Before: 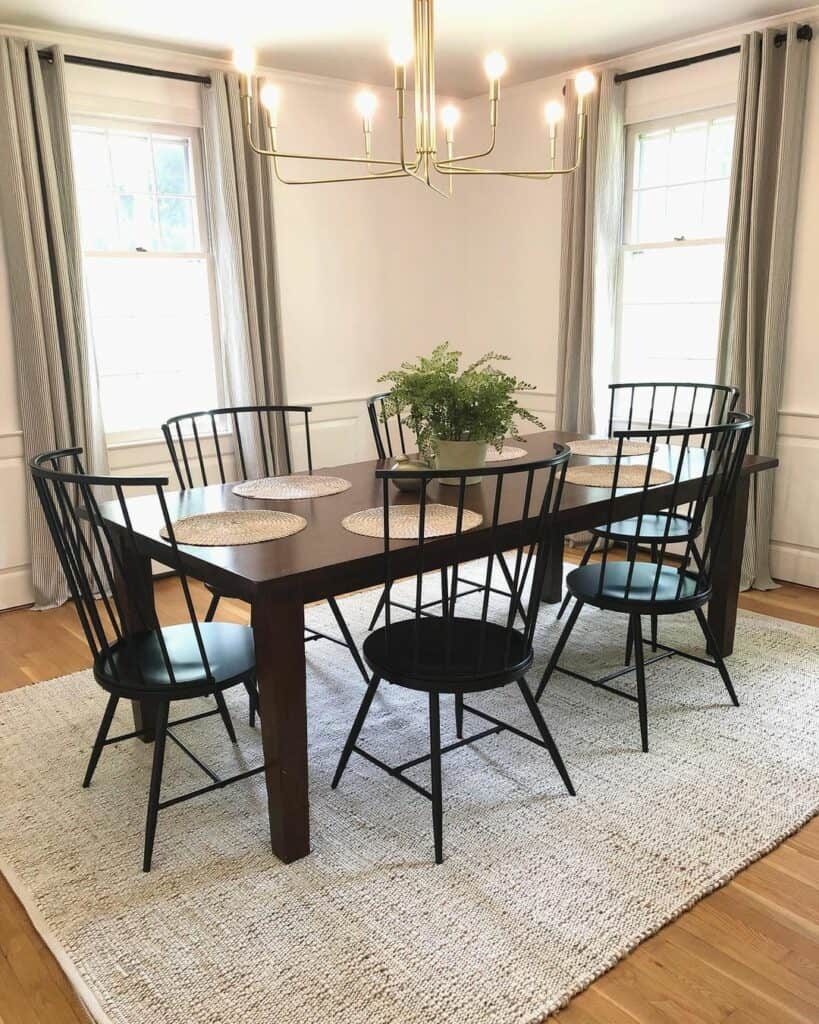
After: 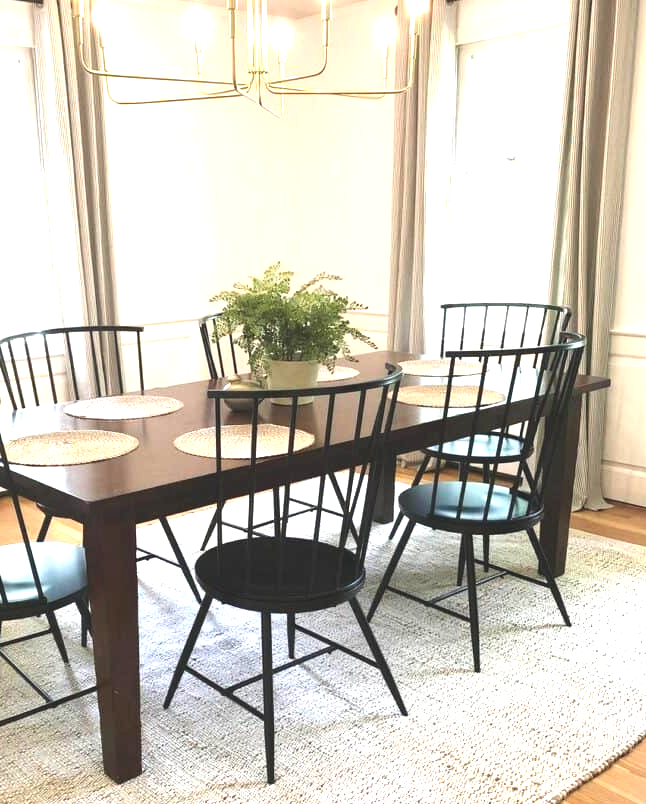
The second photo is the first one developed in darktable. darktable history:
crop and rotate: left 20.542%, top 7.857%, right 0.502%, bottom 13.538%
exposure: black level correction -0.005, exposure 1.009 EV, compensate exposure bias true, compensate highlight preservation false
